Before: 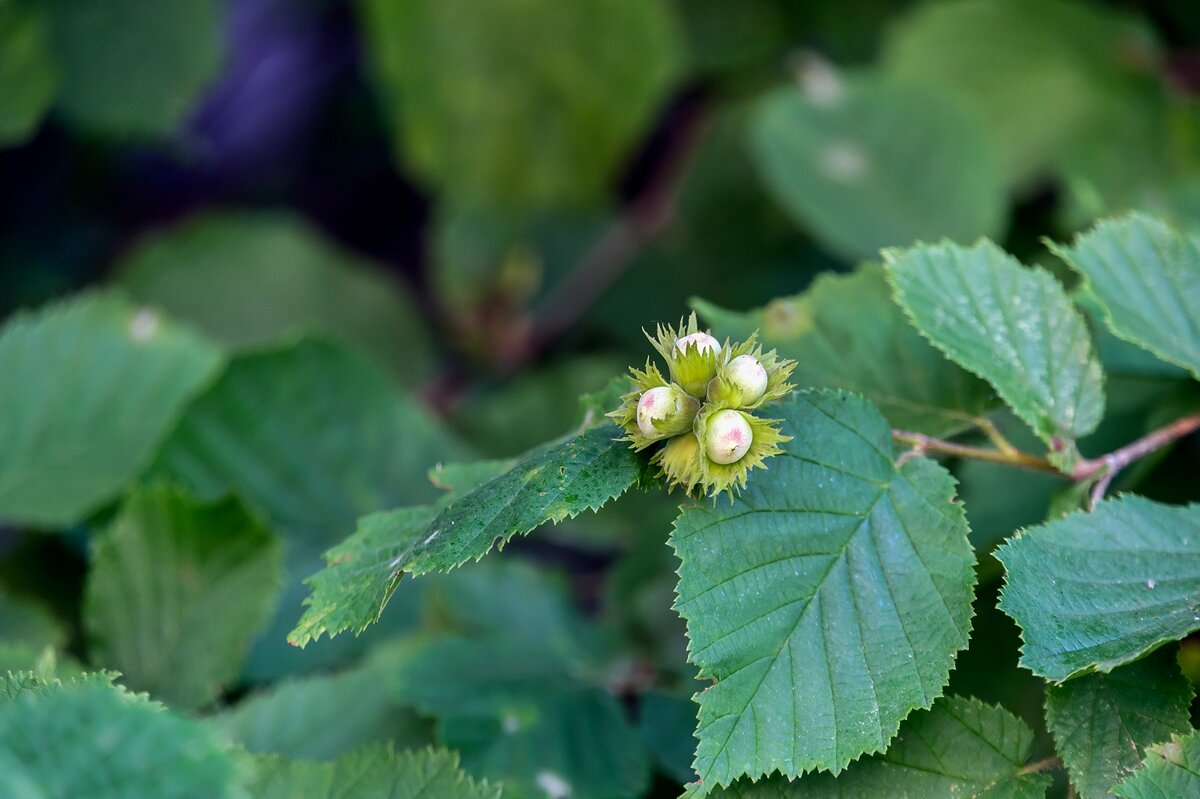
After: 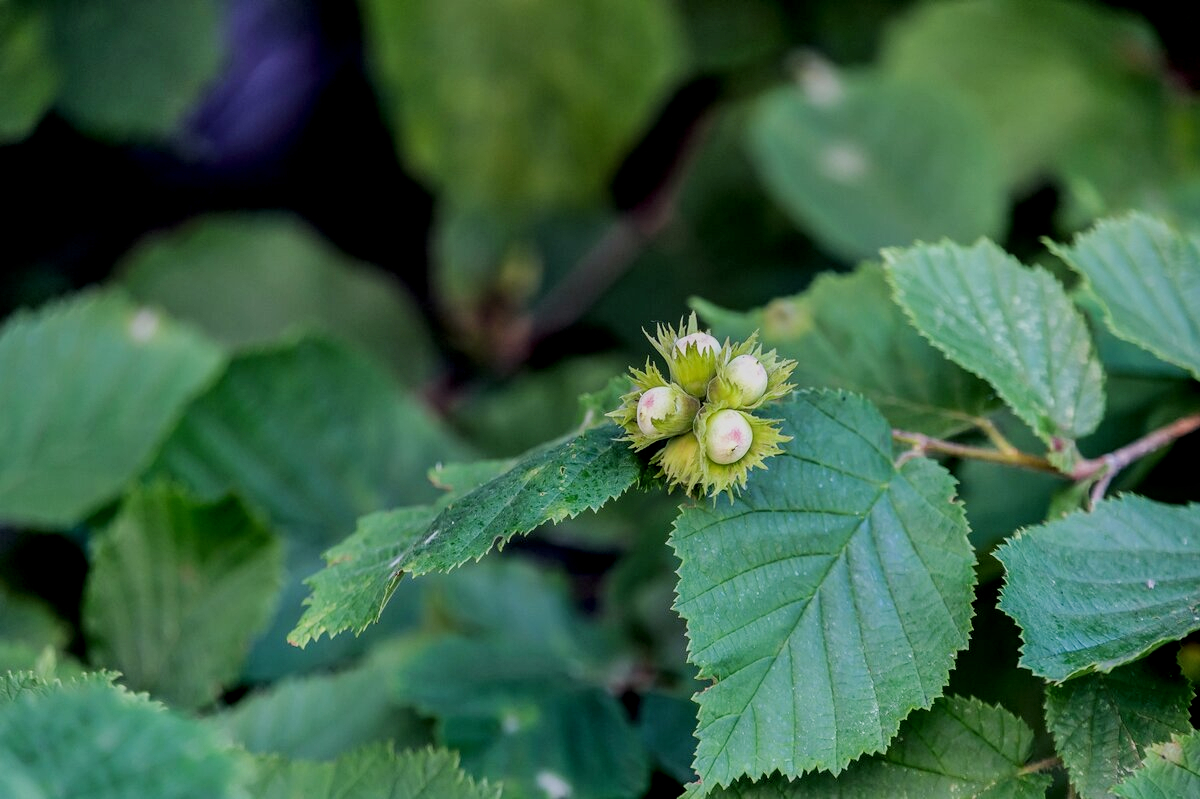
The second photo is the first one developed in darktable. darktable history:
local contrast: on, module defaults
filmic rgb: black relative exposure -7.65 EV, white relative exposure 4.56 EV, threshold 3.01 EV, hardness 3.61, enable highlight reconstruction true
